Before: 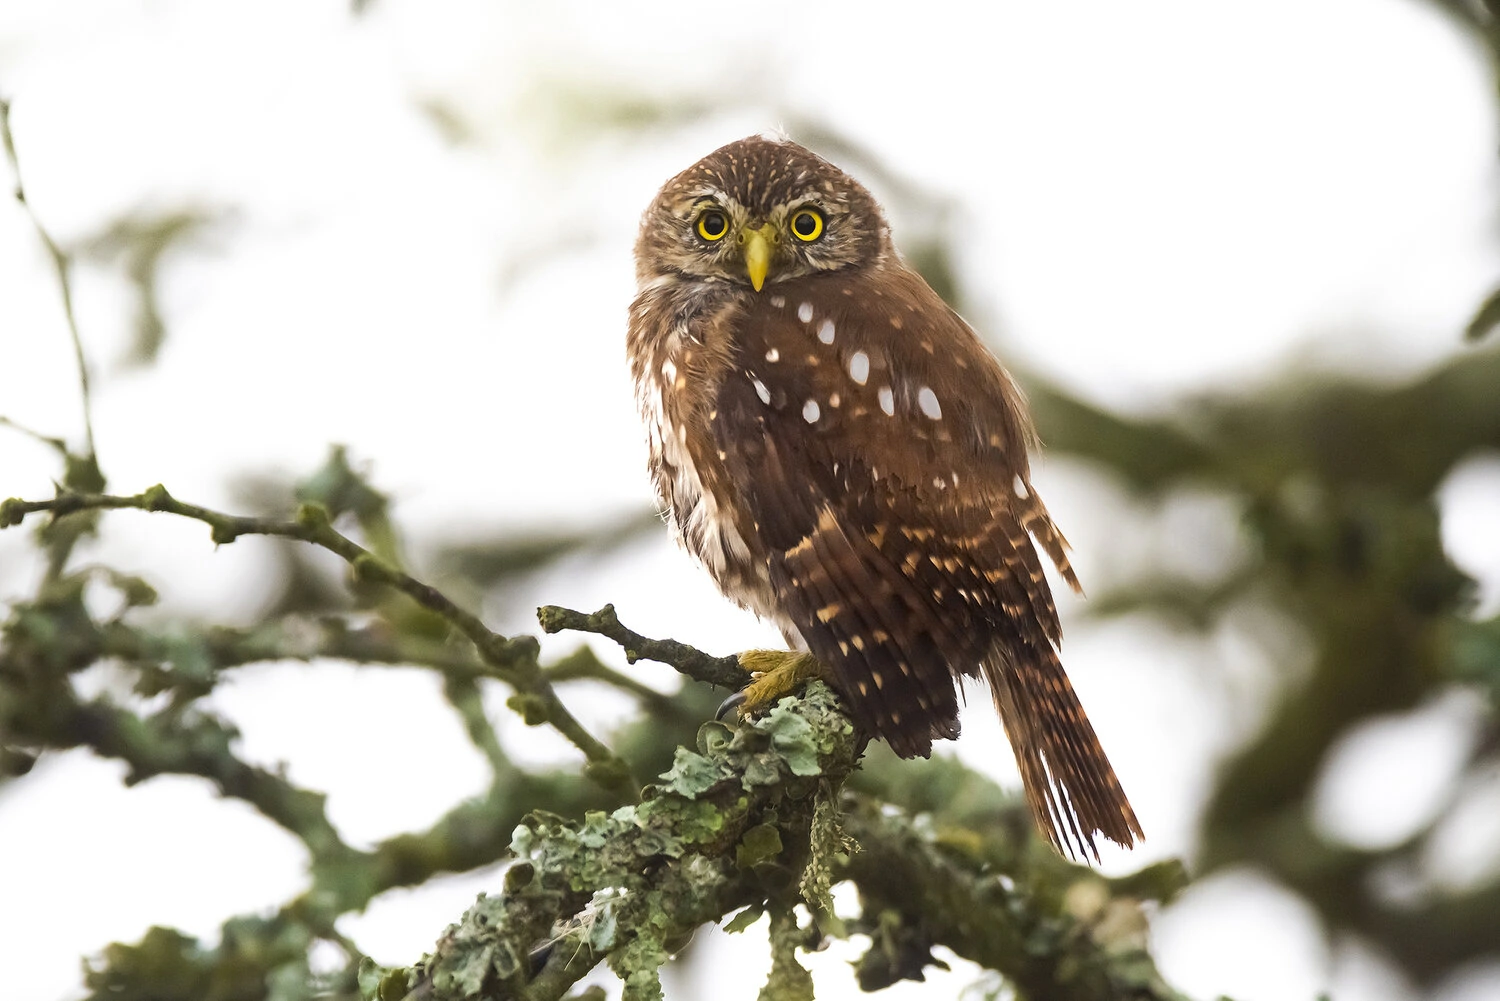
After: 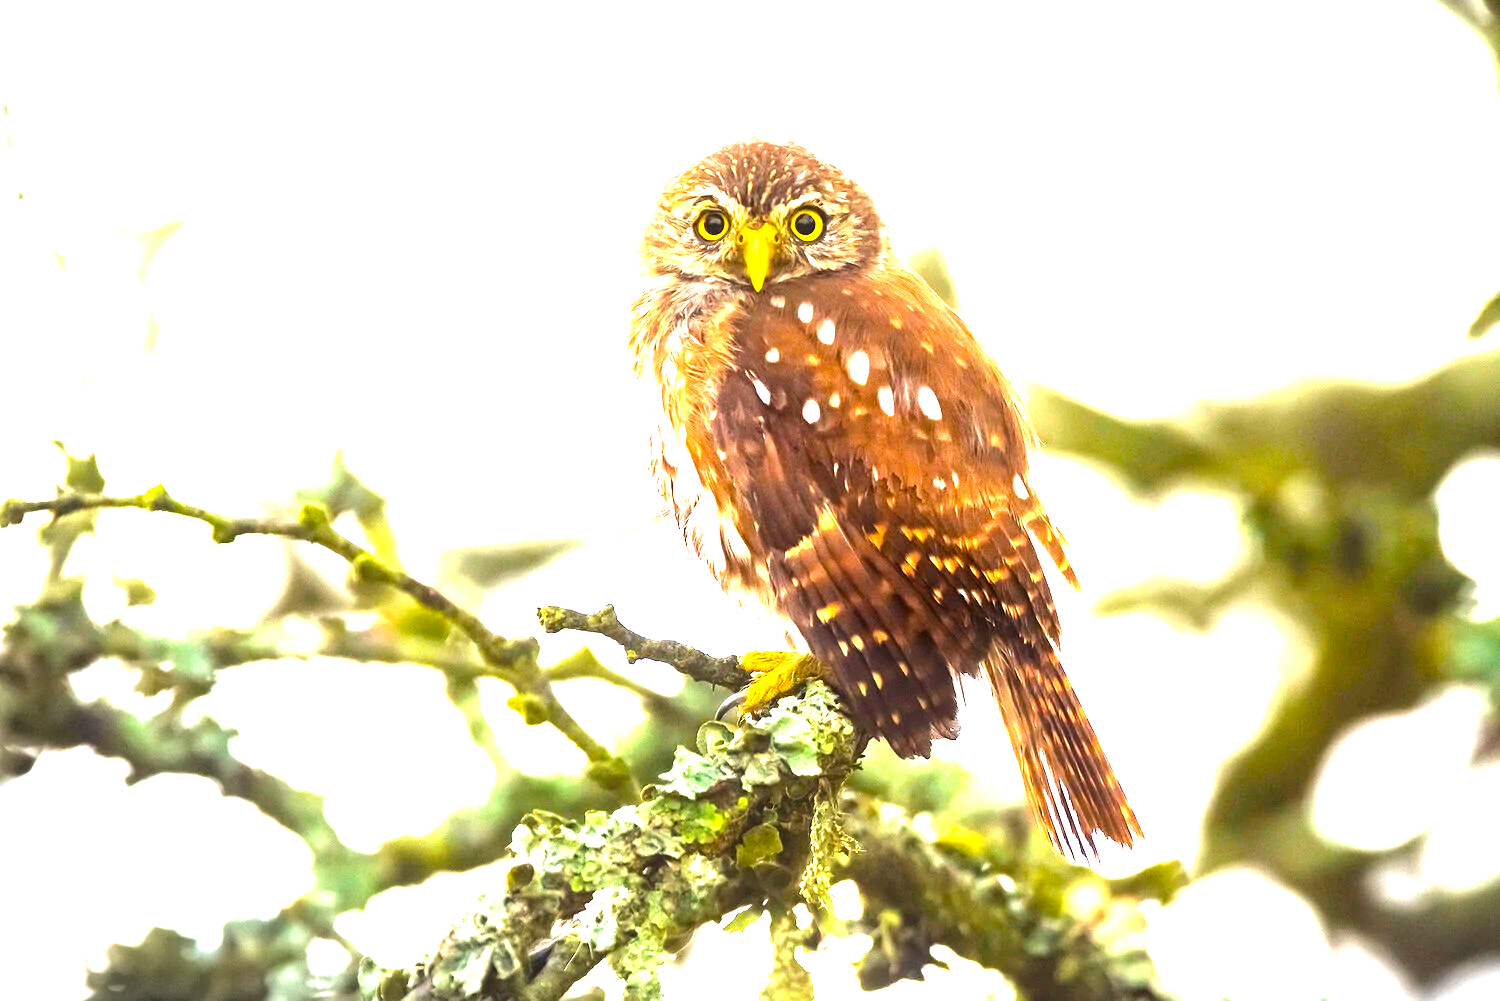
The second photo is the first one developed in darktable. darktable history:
tone equalizer: -8 EV -0.445 EV, -7 EV -0.392 EV, -6 EV -0.335 EV, -5 EV -0.251 EV, -3 EV 0.22 EV, -2 EV 0.357 EV, -1 EV 0.395 EV, +0 EV 0.442 EV, edges refinement/feathering 500, mask exposure compensation -1.57 EV, preserve details no
vignetting: fall-off start 99.6%, fall-off radius 65.25%, center (0.216, -0.233), automatic ratio true, dithering 8-bit output
color balance rgb: linear chroma grading › shadows -8.398%, linear chroma grading › global chroma 9.852%, perceptual saturation grading › global saturation 25.24%
exposure: black level correction 0, exposure 1.936 EV, compensate exposure bias true, compensate highlight preservation false
